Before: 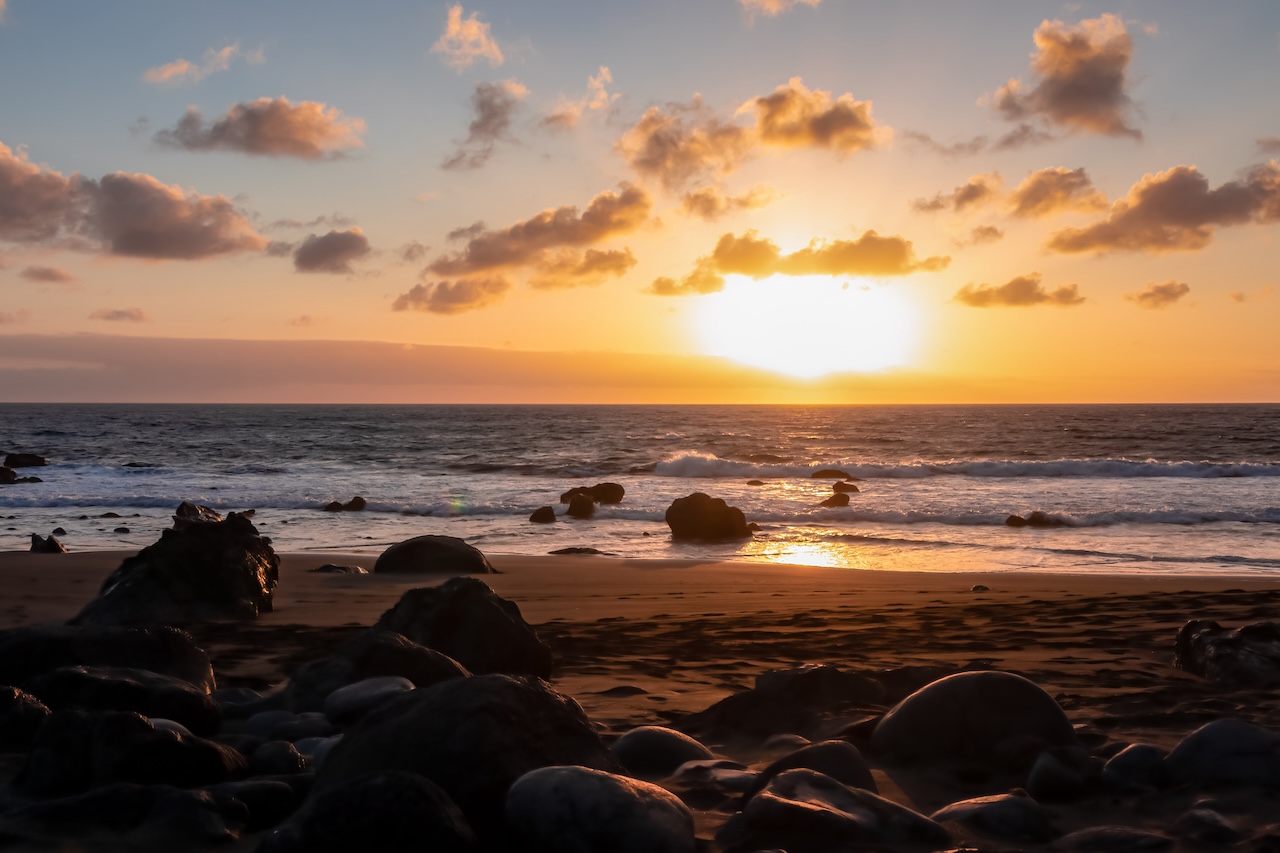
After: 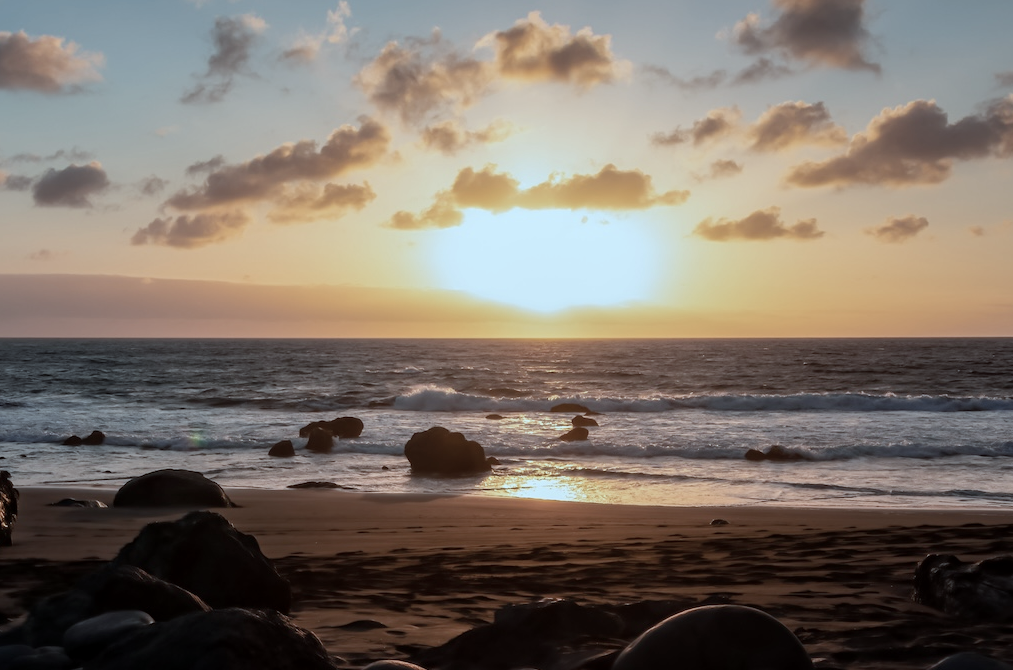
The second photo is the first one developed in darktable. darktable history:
color correction: highlights a* -12.84, highlights b* -17.81, saturation 0.701
exposure: black level correction 0.002, exposure -0.197 EV, compensate exposure bias true, compensate highlight preservation false
crop and rotate: left 20.404%, top 7.764%, right 0.414%, bottom 13.612%
